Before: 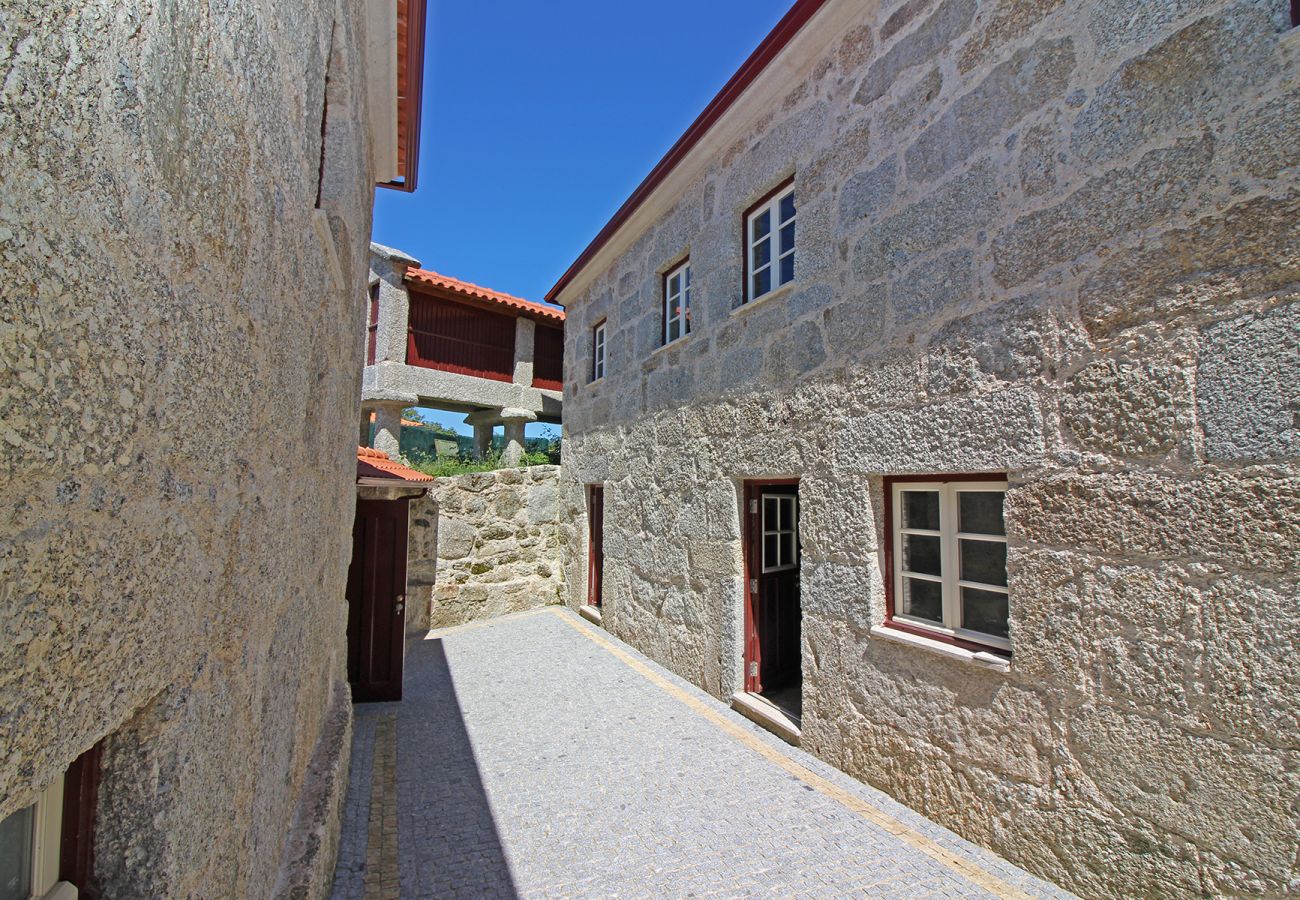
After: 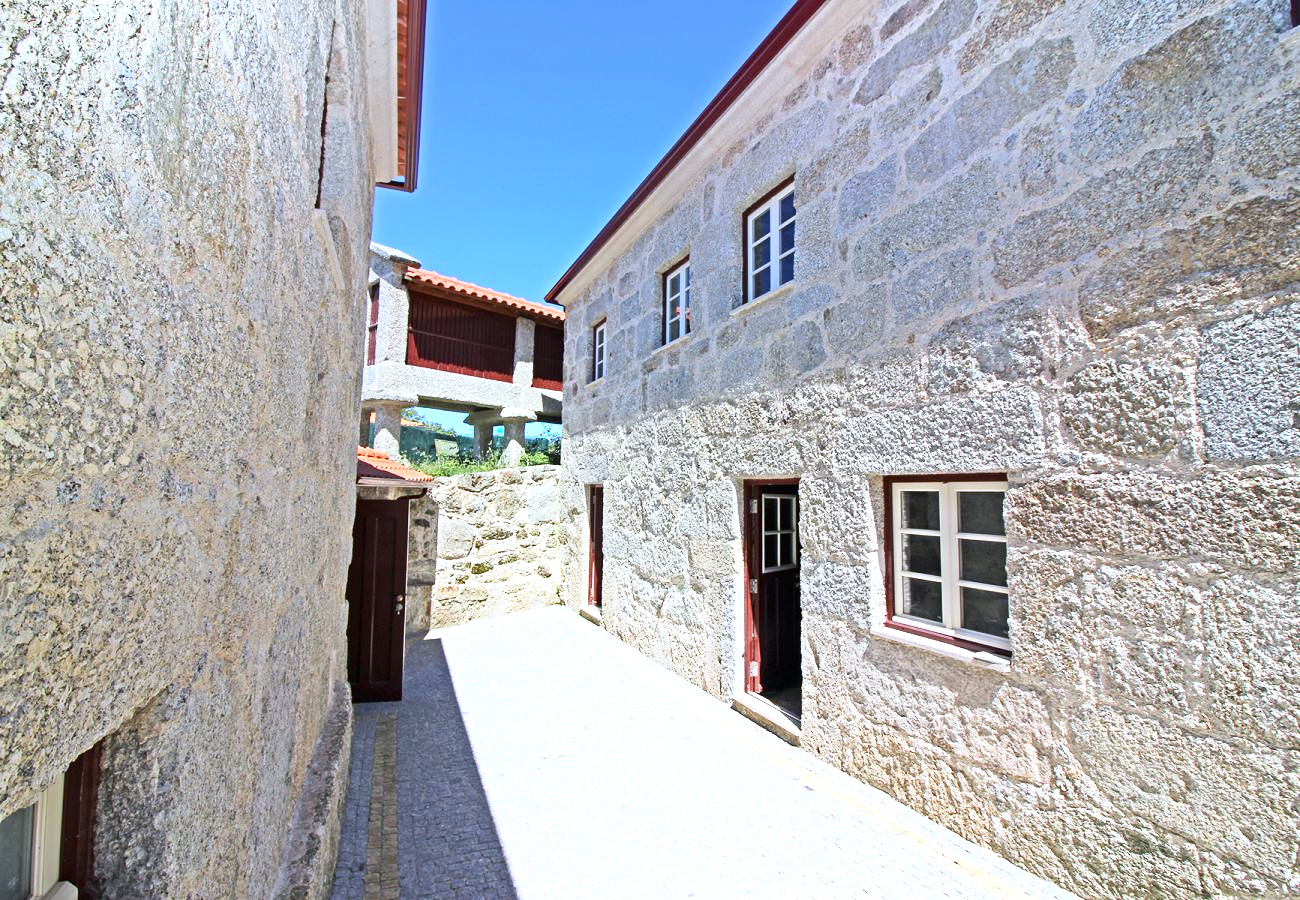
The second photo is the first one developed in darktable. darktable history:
shadows and highlights: shadows -62.32, white point adjustment -5.22, highlights 61.59
exposure: black level correction 0, exposure 1 EV, compensate exposure bias true, compensate highlight preservation false
white balance: red 0.954, blue 1.079
